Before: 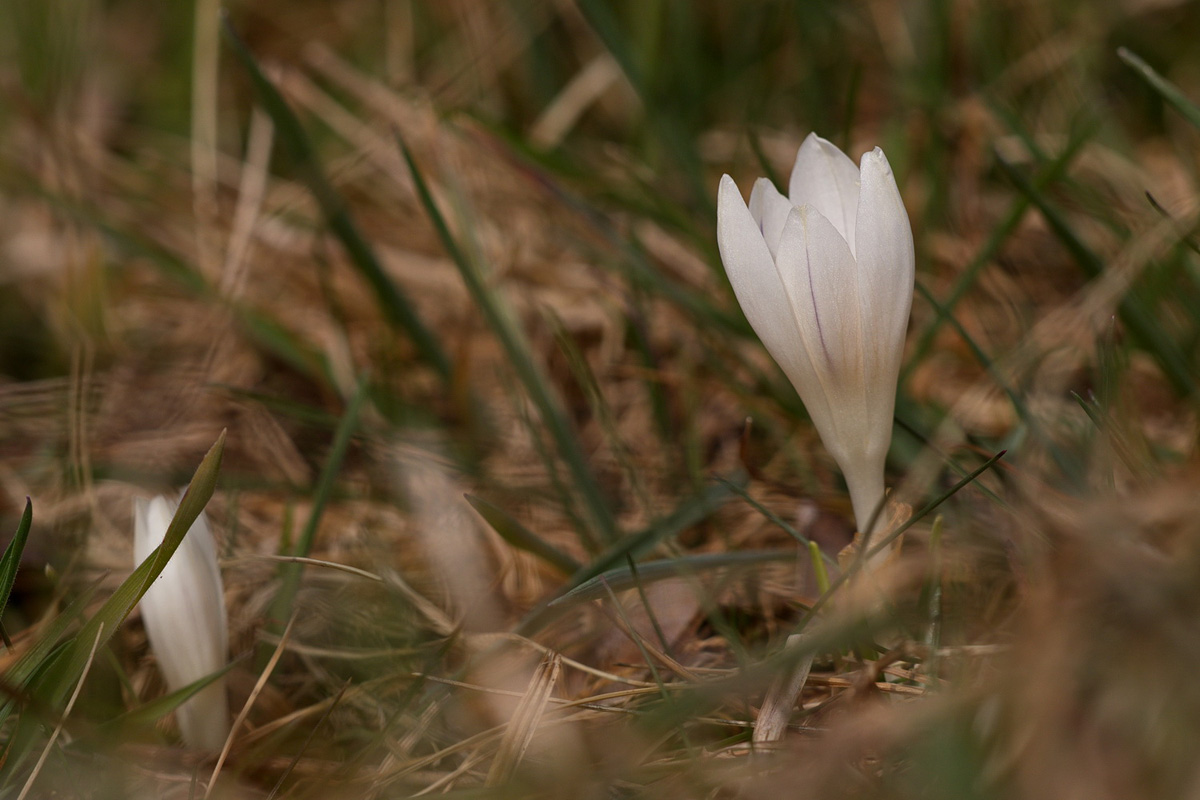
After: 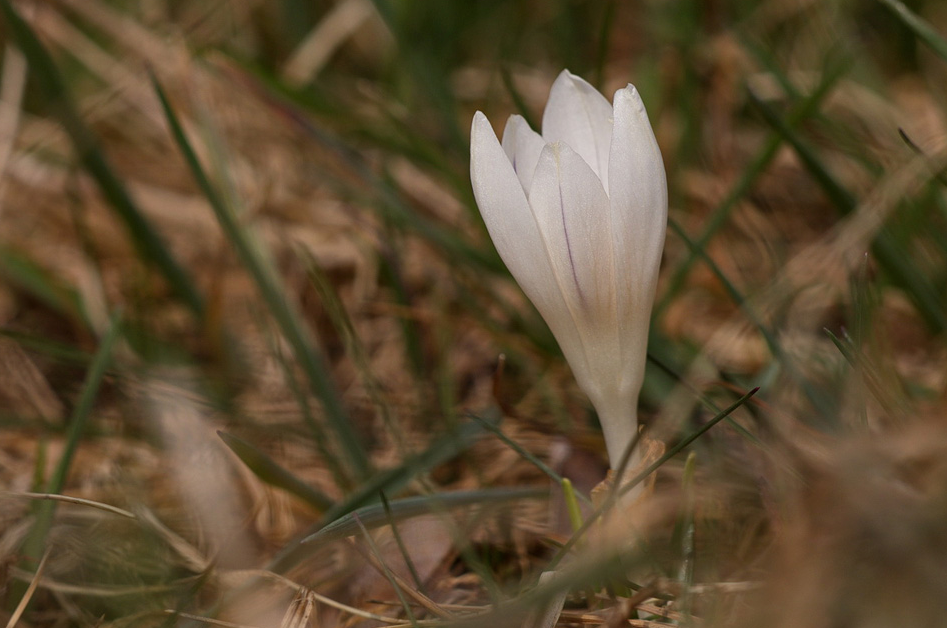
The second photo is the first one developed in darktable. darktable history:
shadows and highlights: shadows 24.82, highlights -48.07, highlights color adjustment 73.73%, soften with gaussian
crop and rotate: left 20.649%, top 7.968%, right 0.412%, bottom 13.427%
